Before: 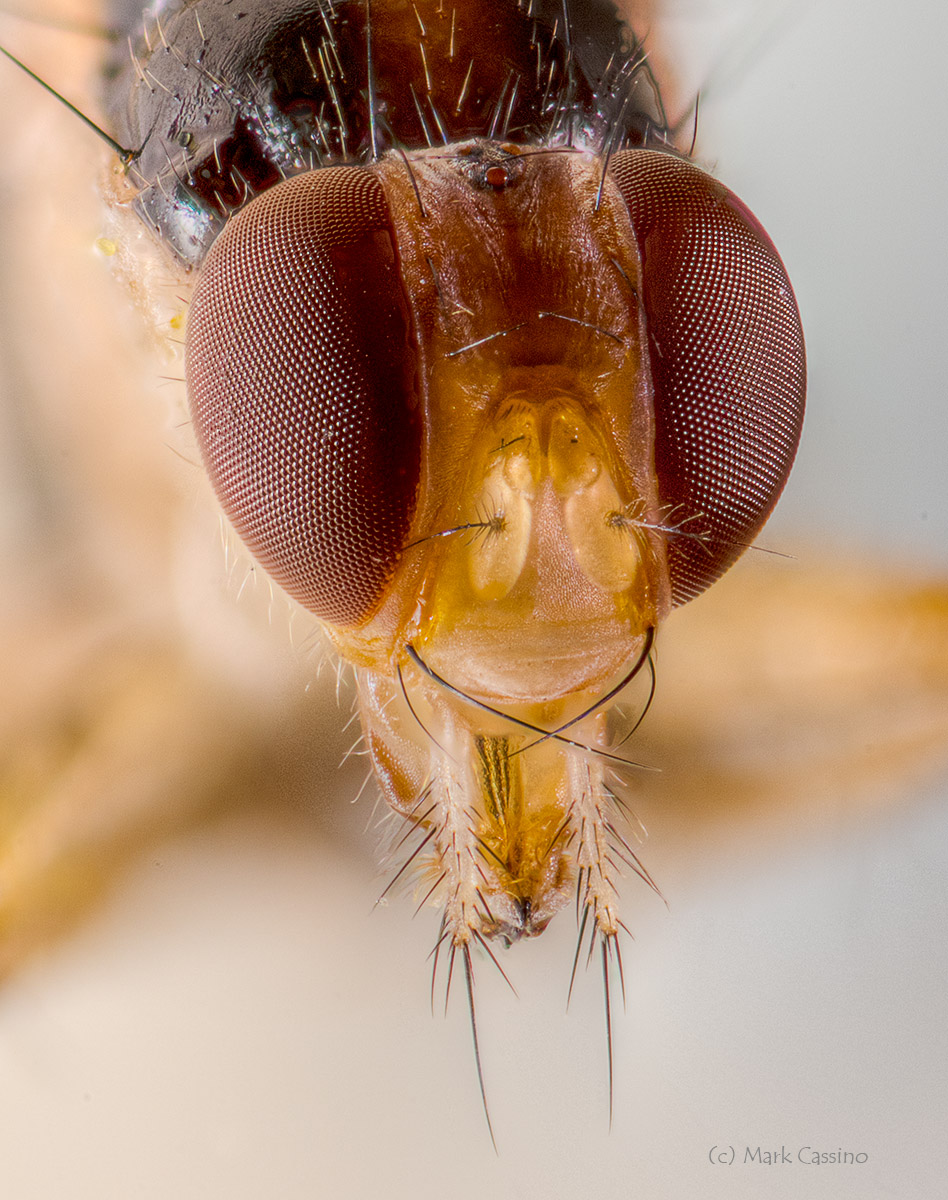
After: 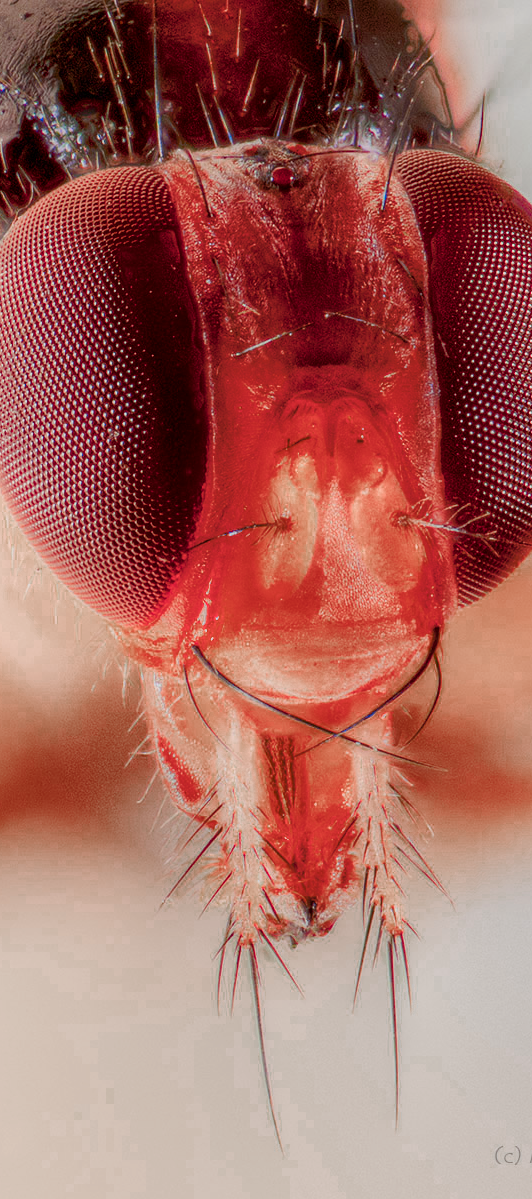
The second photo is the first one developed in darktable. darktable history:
crop and rotate: left 22.665%, right 21.193%
color zones: curves: ch0 [(0.006, 0.385) (0.143, 0.563) (0.243, 0.321) (0.352, 0.464) (0.516, 0.456) (0.625, 0.5) (0.75, 0.5) (0.875, 0.5)]; ch1 [(0, 0.5) (0.134, 0.504) (0.246, 0.463) (0.421, 0.515) (0.5, 0.56) (0.625, 0.5) (0.75, 0.5) (0.875, 0.5)]; ch2 [(0, 0.5) (0.131, 0.426) (0.307, 0.289) (0.38, 0.188) (0.513, 0.216) (0.625, 0.548) (0.75, 0.468) (0.838, 0.396) (0.971, 0.311)]
color balance rgb: power › chroma 0.3%, power › hue 23.6°, perceptual saturation grading › global saturation 20%, perceptual saturation grading › highlights -24.794%, perceptual saturation grading › shadows 50.412%, contrast -9.891%
